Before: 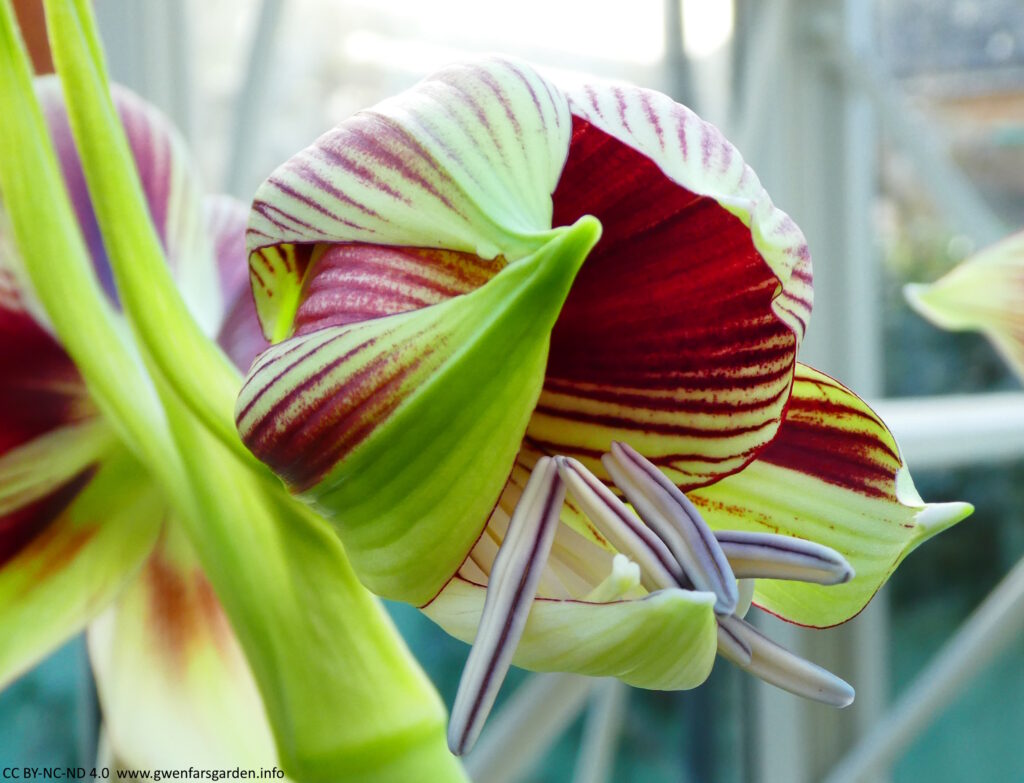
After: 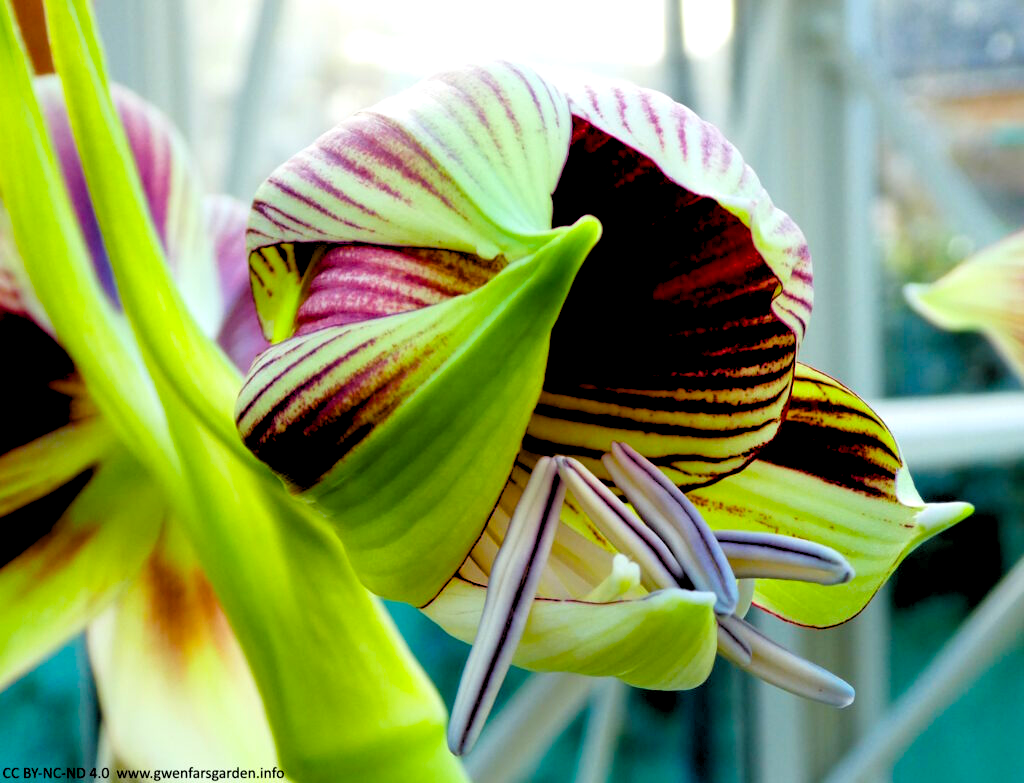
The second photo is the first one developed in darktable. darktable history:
color balance rgb: perceptual saturation grading › global saturation 20%, perceptual saturation grading › highlights -25%, perceptual saturation grading › shadows 25%, global vibrance 50%
rgb levels: levels [[0.034, 0.472, 0.904], [0, 0.5, 1], [0, 0.5, 1]]
